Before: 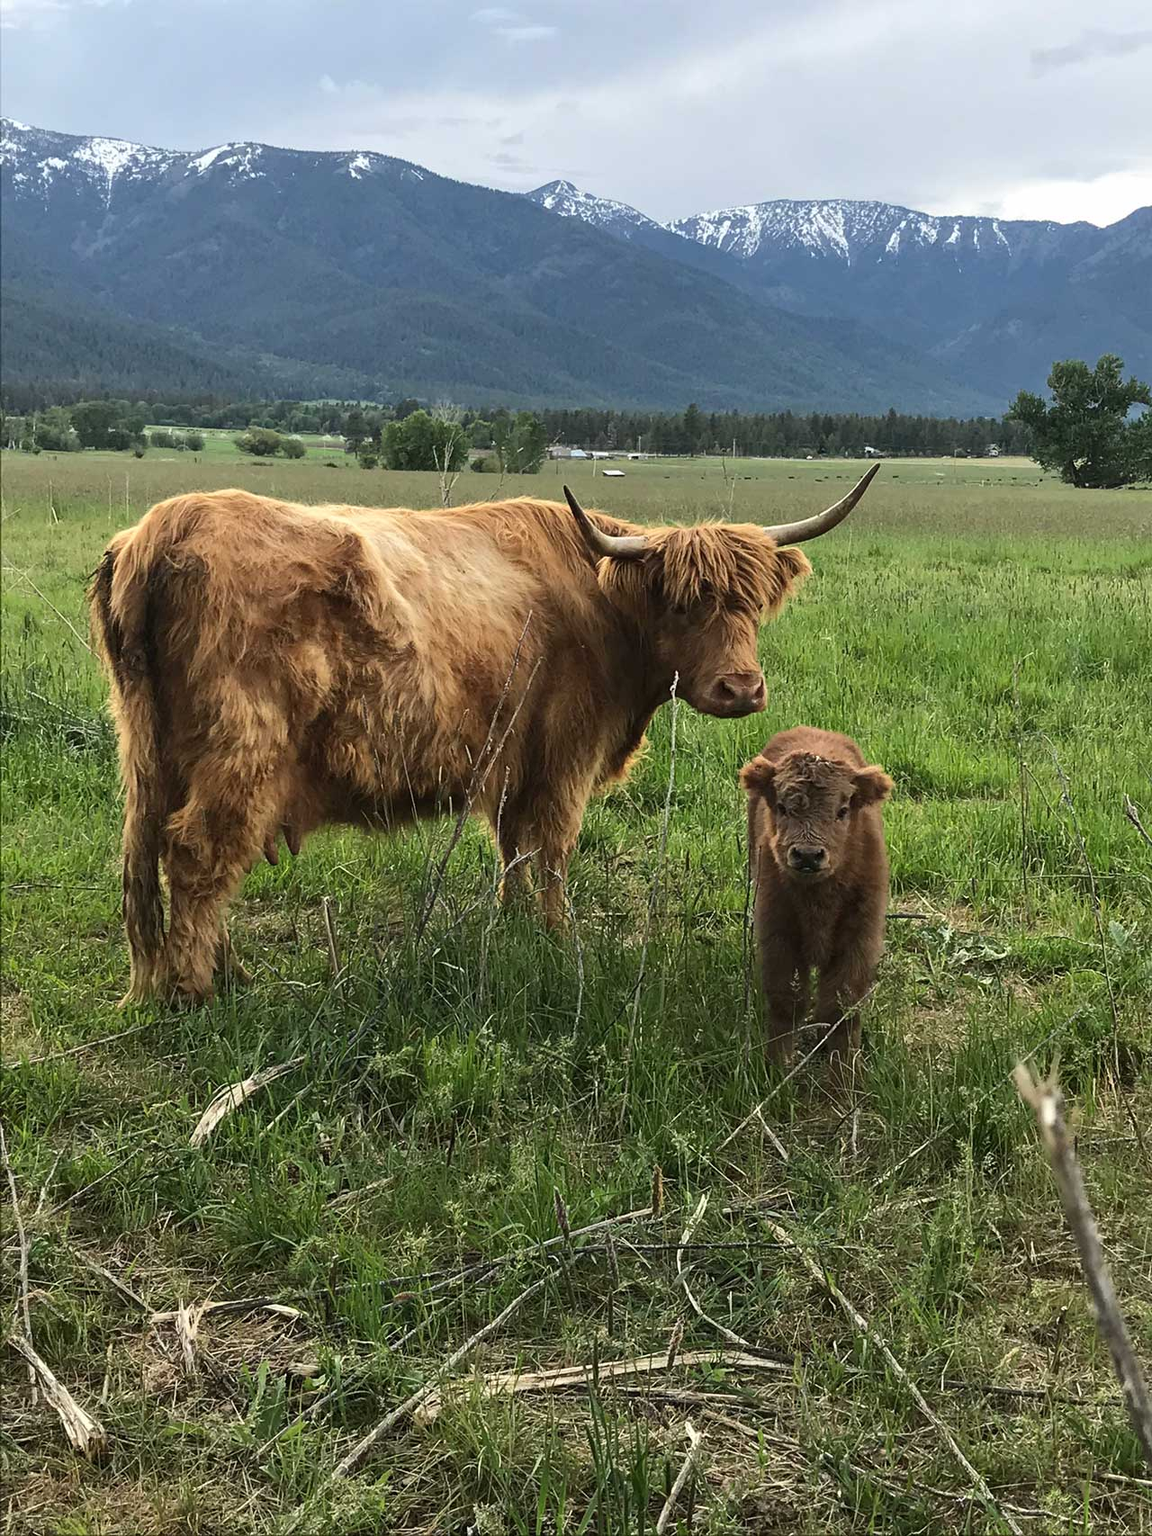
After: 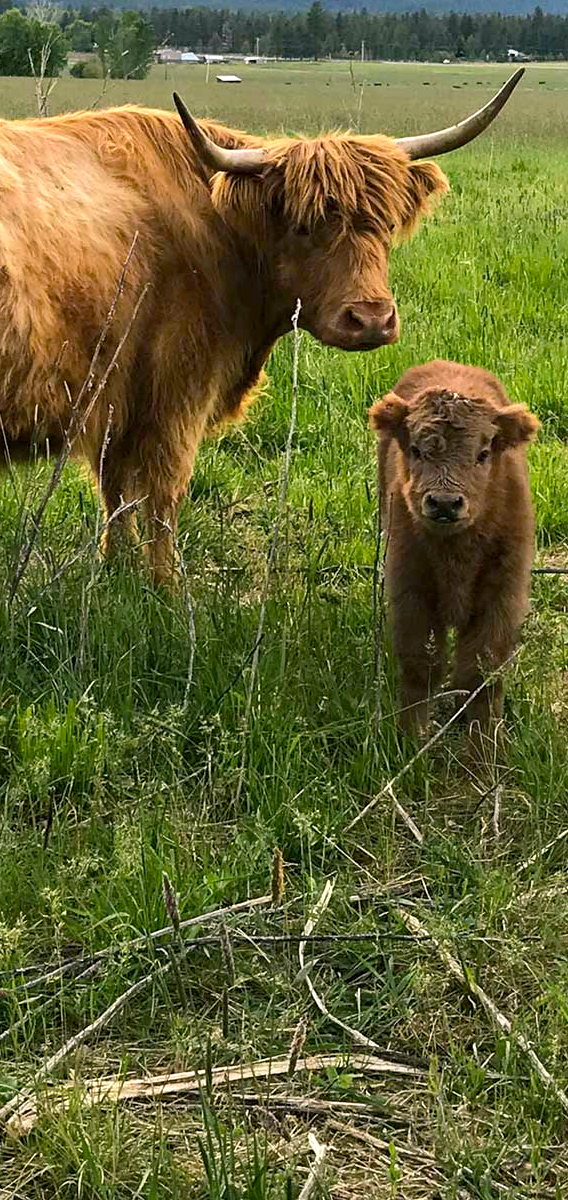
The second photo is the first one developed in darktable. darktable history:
color balance rgb: shadows lift › chroma 2%, shadows lift › hue 217.2°, power › chroma 0.25%, power › hue 60°, highlights gain › chroma 1.5%, highlights gain › hue 309.6°, global offset › luminance -0.5%, perceptual saturation grading › global saturation 15%, global vibrance 20%
crop: left 35.432%, top 26.233%, right 20.145%, bottom 3.432%
exposure: black level correction 0, exposure 0.3 EV, compensate highlight preservation false
